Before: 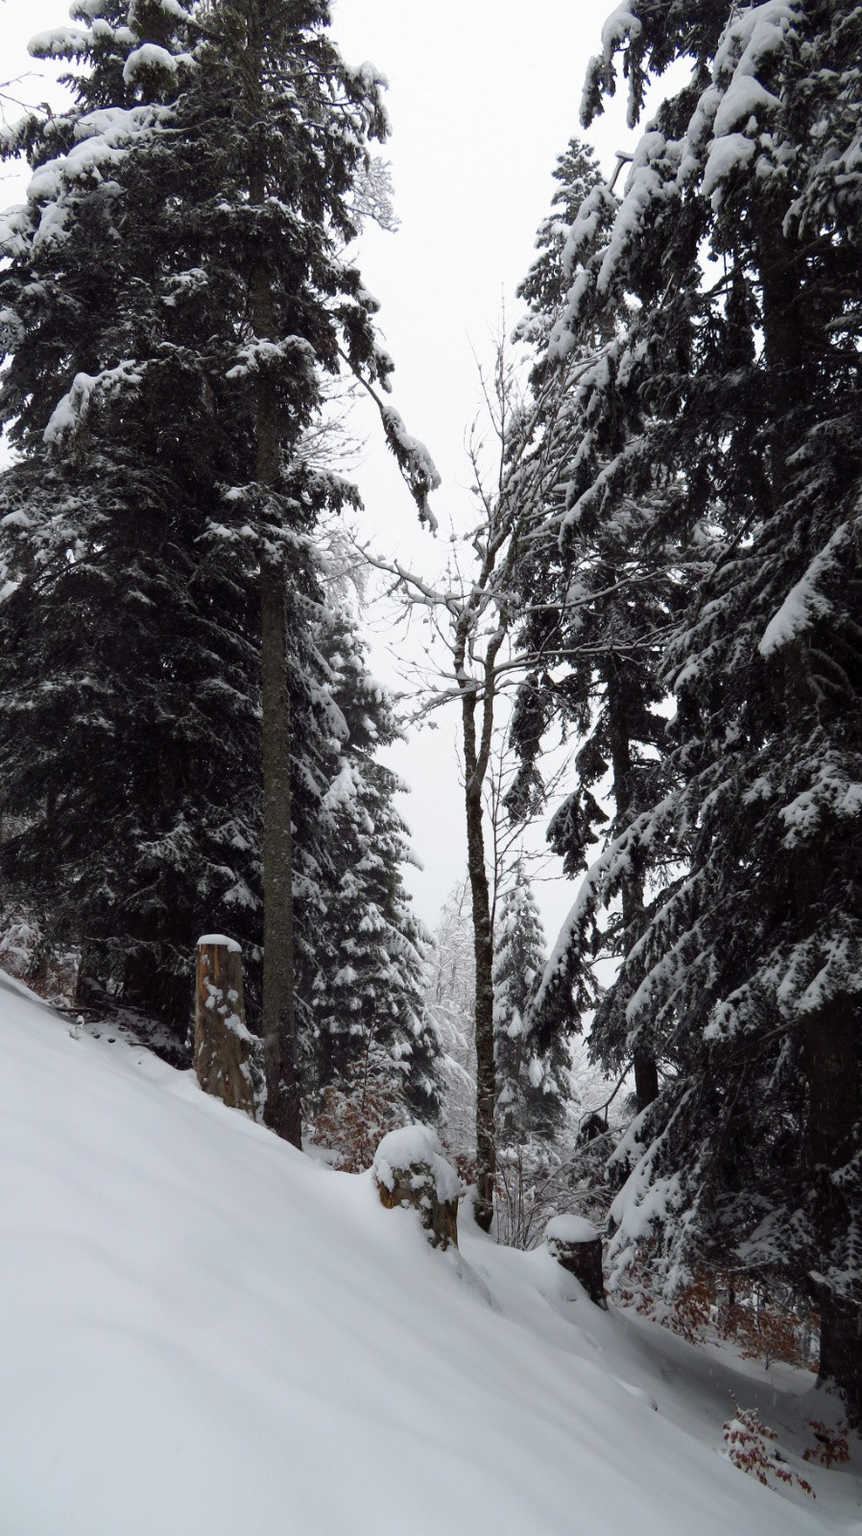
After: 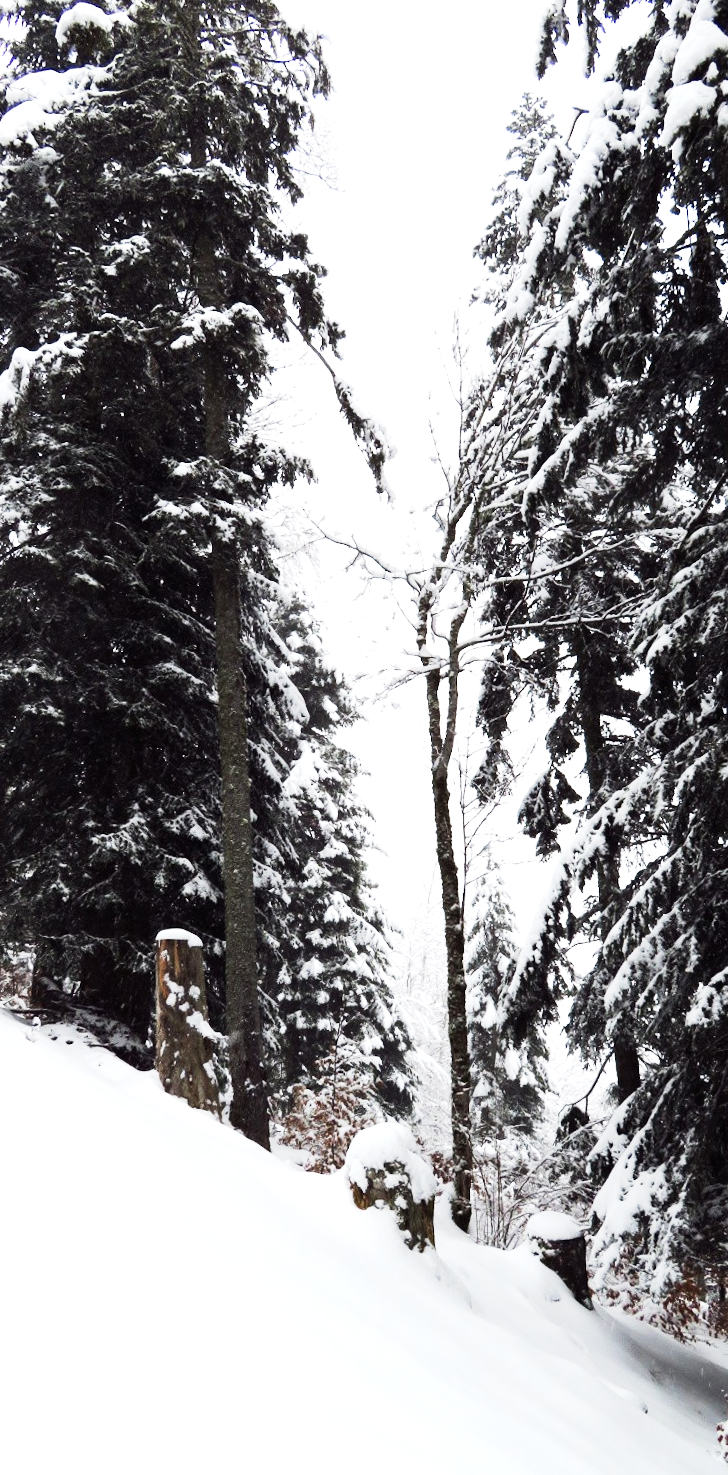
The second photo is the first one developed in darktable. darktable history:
crop and rotate: angle 1.45°, left 4.157%, top 1.072%, right 11.097%, bottom 2.607%
exposure: exposure 0.6 EV, compensate exposure bias true, compensate highlight preservation false
tone equalizer: -8 EV -1.07 EV, -7 EV -0.993 EV, -6 EV -0.861 EV, -5 EV -0.616 EV, -3 EV 0.573 EV, -2 EV 0.842 EV, -1 EV 1.01 EV, +0 EV 1.05 EV, edges refinement/feathering 500, mask exposure compensation -1.26 EV, preserve details no
base curve: curves: ch0 [(0, 0) (0.088, 0.125) (0.176, 0.251) (0.354, 0.501) (0.613, 0.749) (1, 0.877)], preserve colors none
